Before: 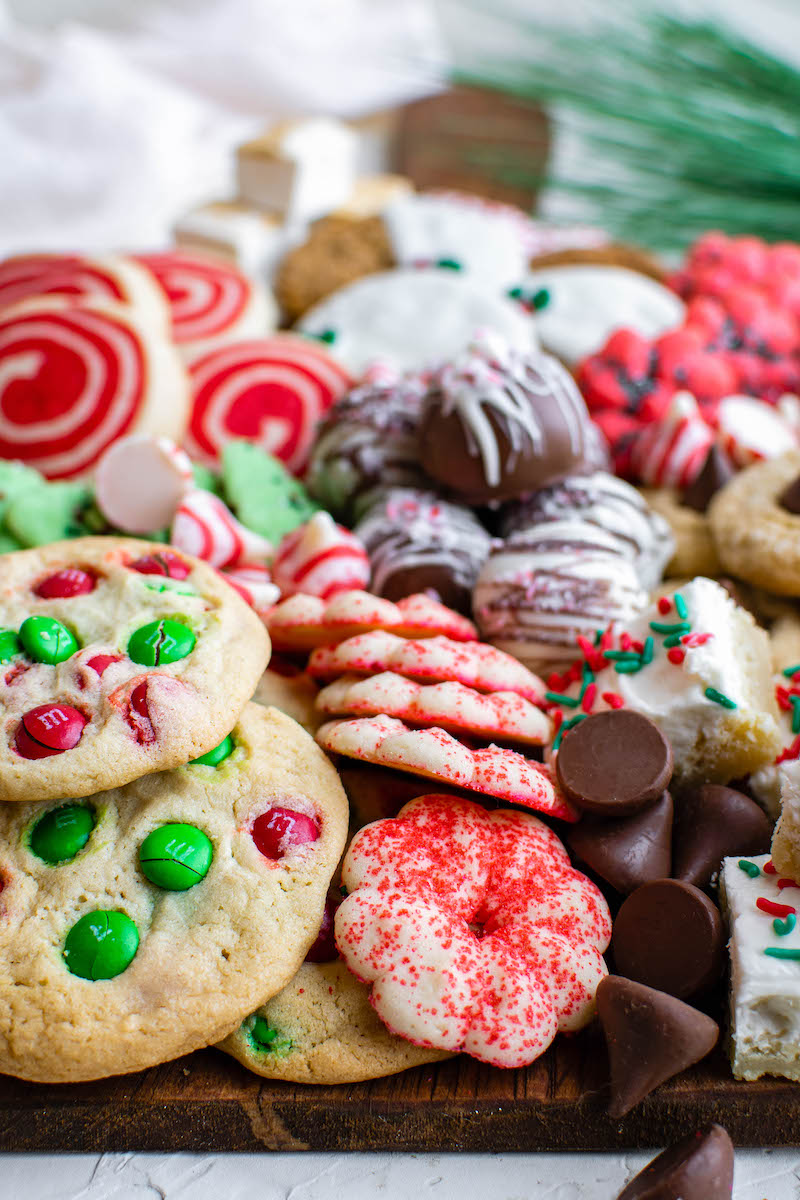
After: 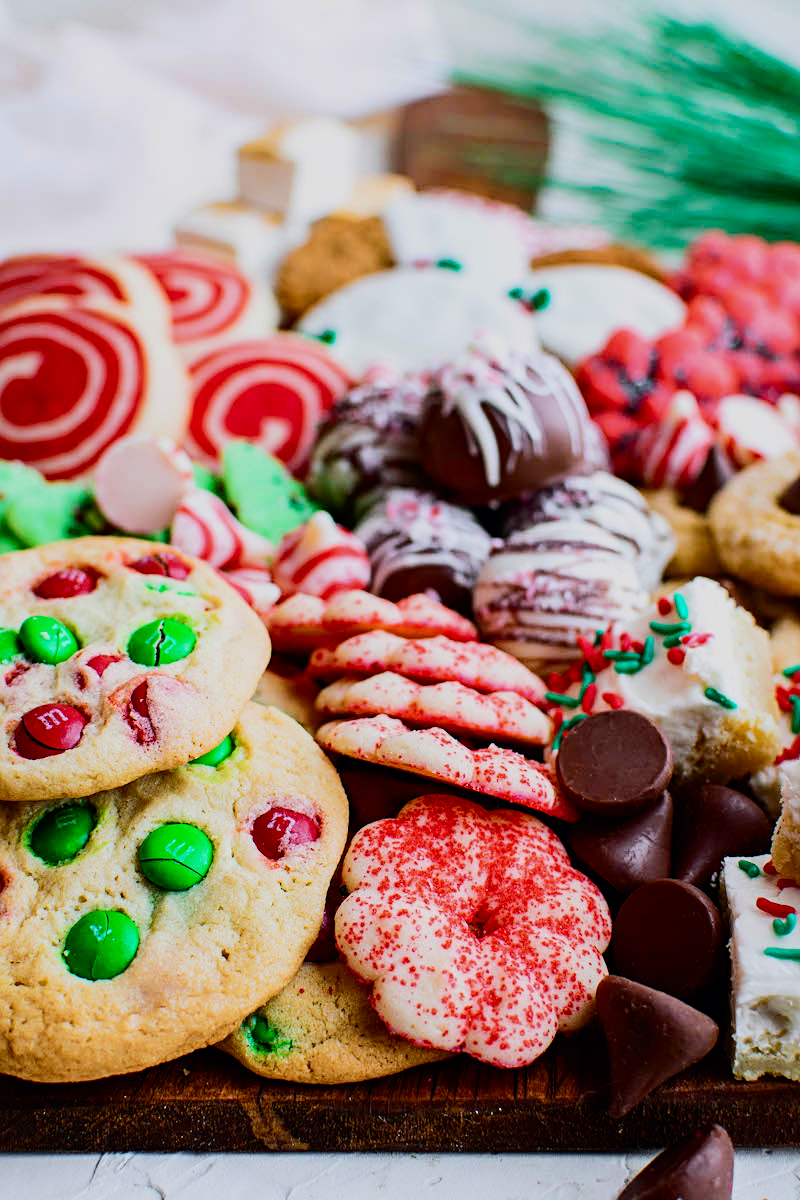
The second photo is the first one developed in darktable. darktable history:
sharpen: radius 2.529, amount 0.323
tone curve: curves: ch0 [(0, 0) (0.126, 0.061) (0.338, 0.285) (0.494, 0.518) (0.703, 0.762) (1, 1)]; ch1 [(0, 0) (0.389, 0.313) (0.457, 0.442) (0.5, 0.501) (0.55, 0.578) (1, 1)]; ch2 [(0, 0) (0.44, 0.424) (0.501, 0.499) (0.557, 0.564) (0.613, 0.67) (0.707, 0.746) (1, 1)], color space Lab, independent channels, preserve colors none
color zones: curves: ch0 [(0.068, 0.464) (0.25, 0.5) (0.48, 0.508) (0.75, 0.536) (0.886, 0.476) (0.967, 0.456)]; ch1 [(0.066, 0.456) (0.25, 0.5) (0.616, 0.508) (0.746, 0.56) (0.934, 0.444)]
filmic rgb: black relative exposure -16 EV, white relative exposure 4.97 EV, hardness 6.25
